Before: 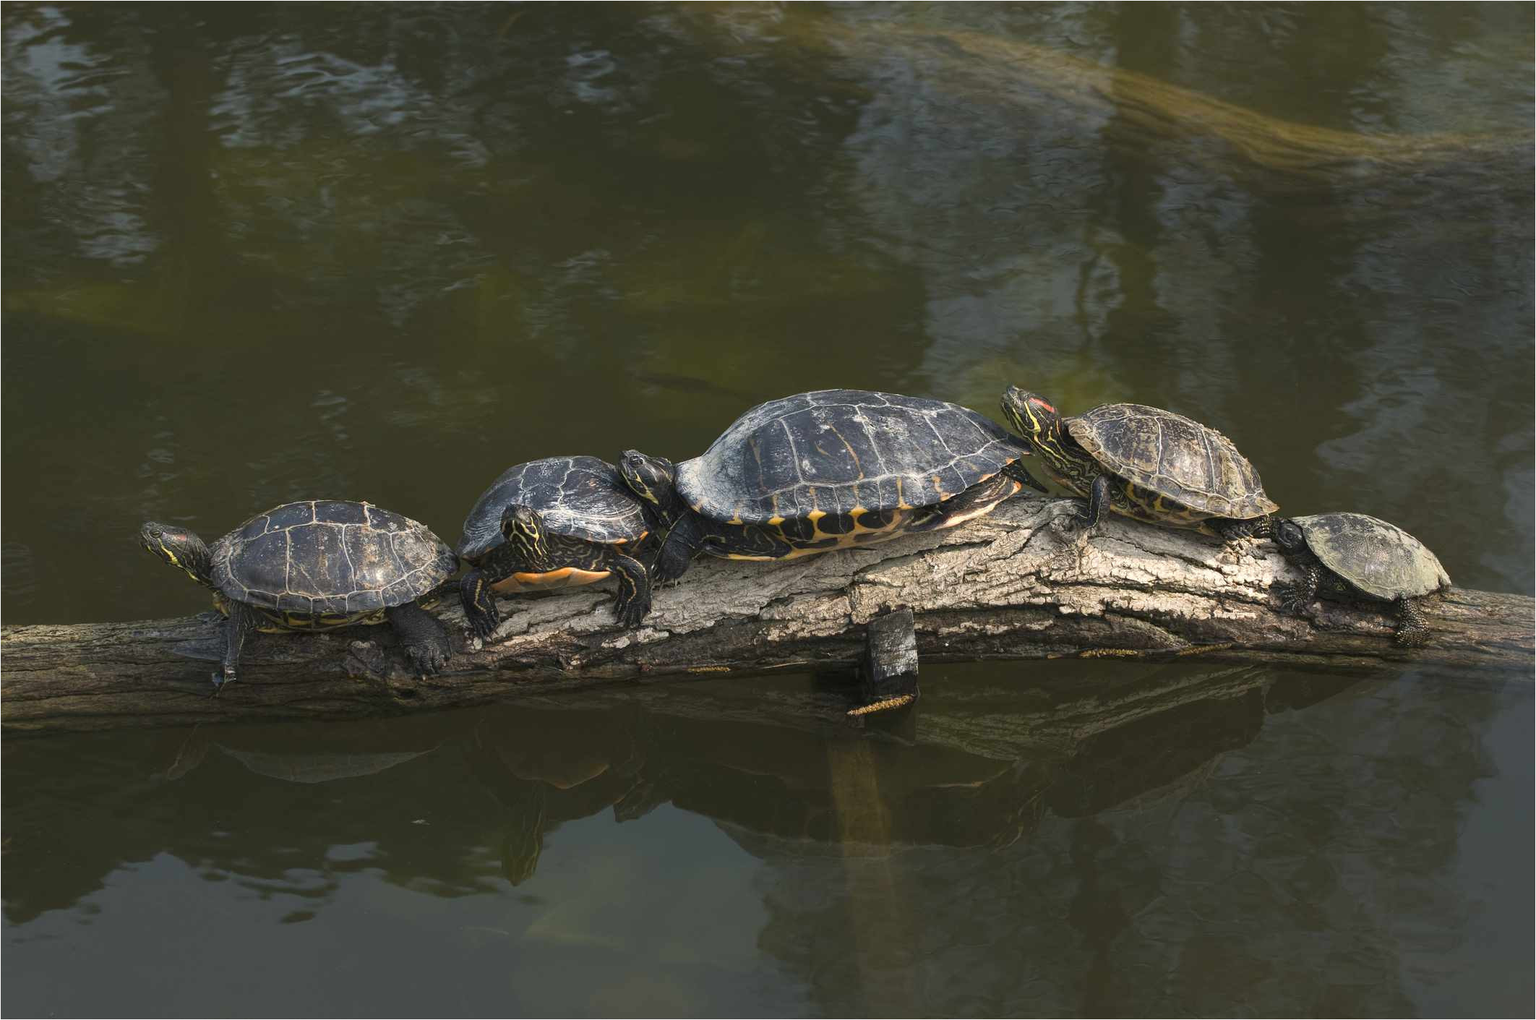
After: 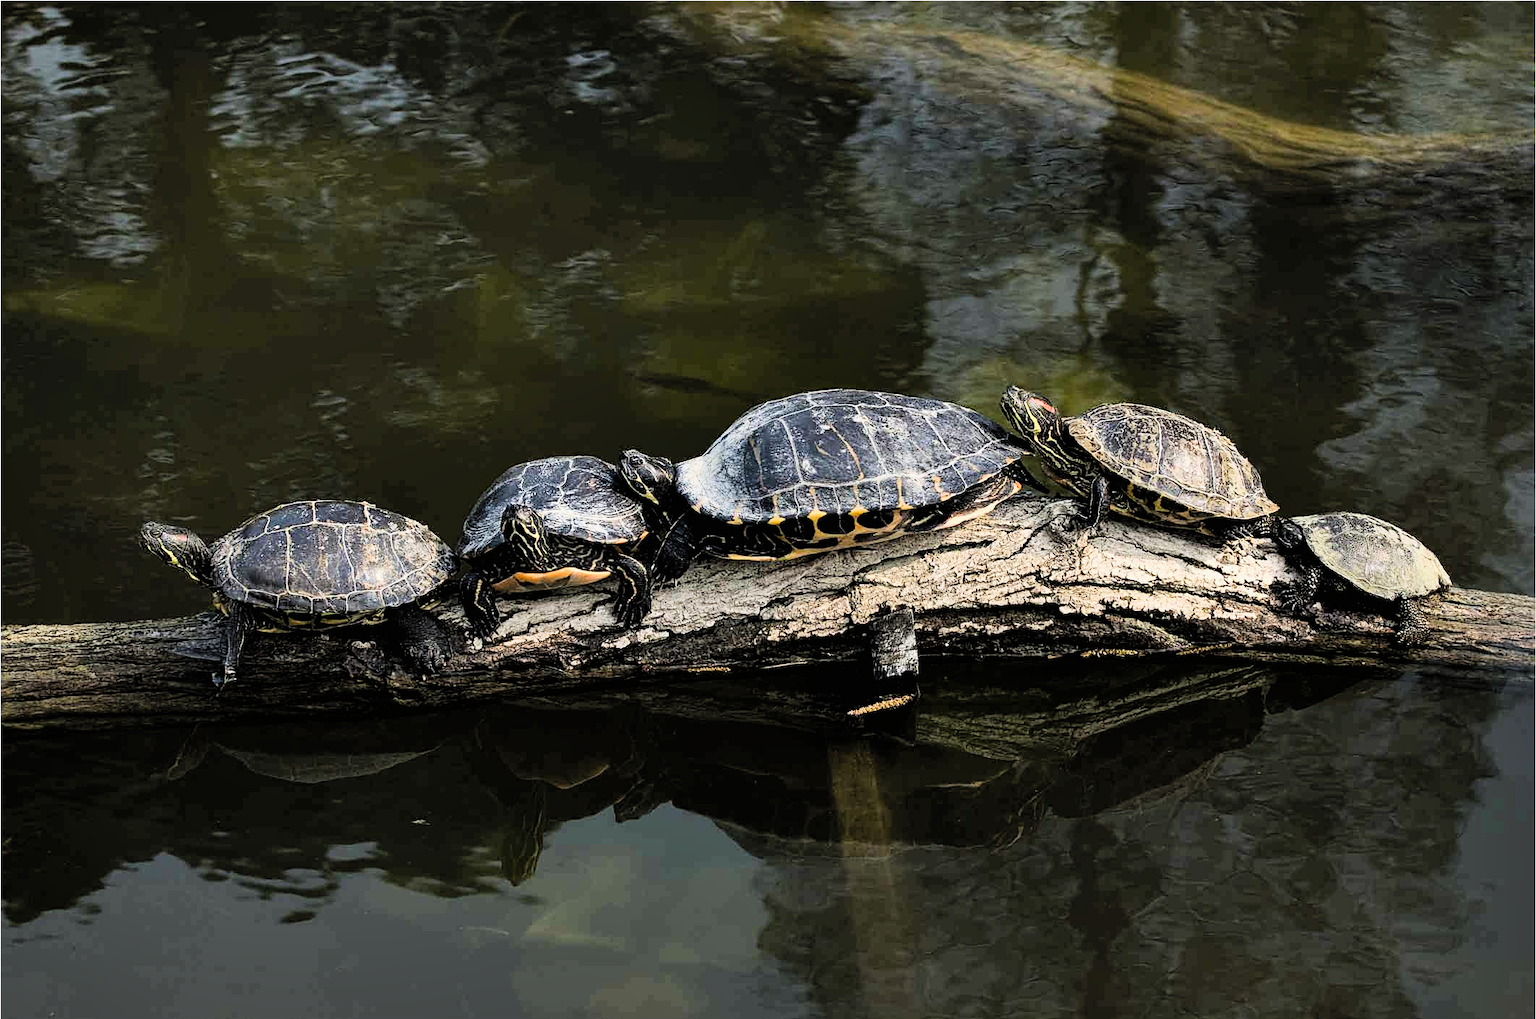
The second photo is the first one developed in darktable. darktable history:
contrast brightness saturation: contrast 0.198, brightness 0.157, saturation 0.228
sharpen: on, module defaults
contrast equalizer: octaves 7, y [[0.6 ×6], [0.55 ×6], [0 ×6], [0 ×6], [0 ×6]]
filmic rgb: black relative exposure -4.29 EV, white relative exposure 4.56 EV, hardness 2.38, contrast 1.061
